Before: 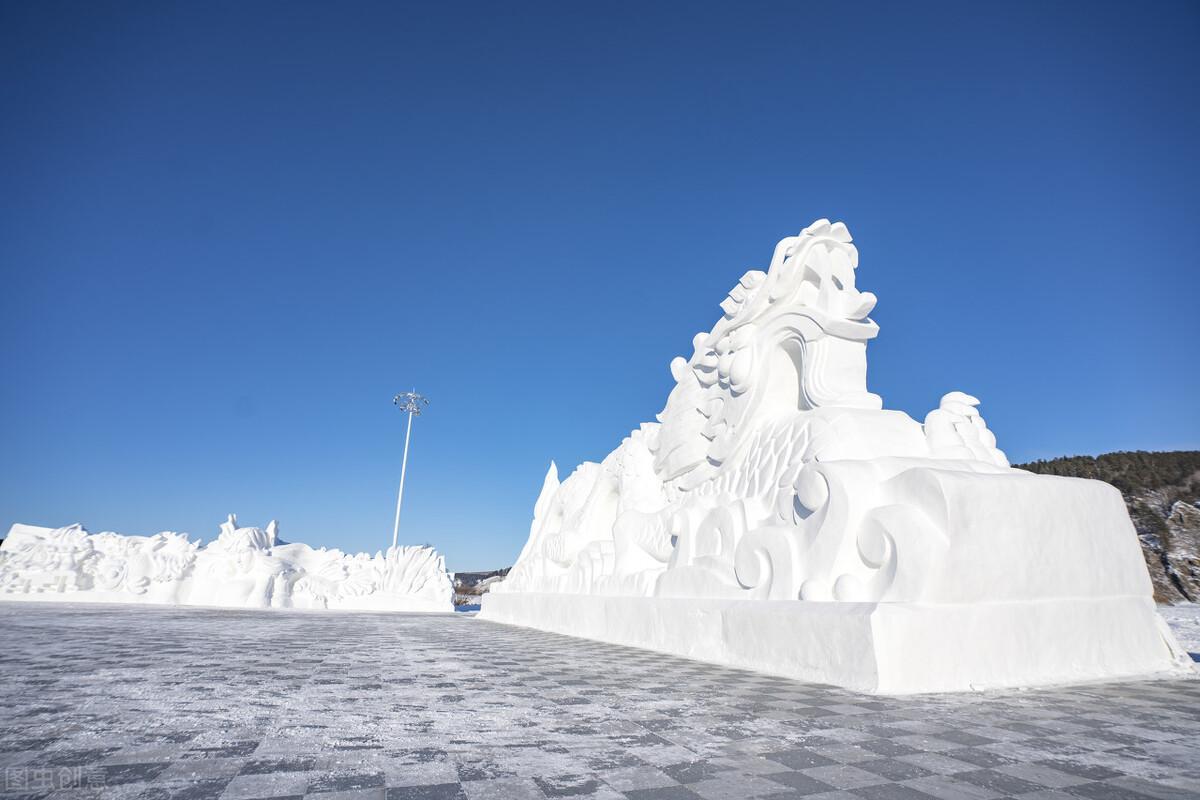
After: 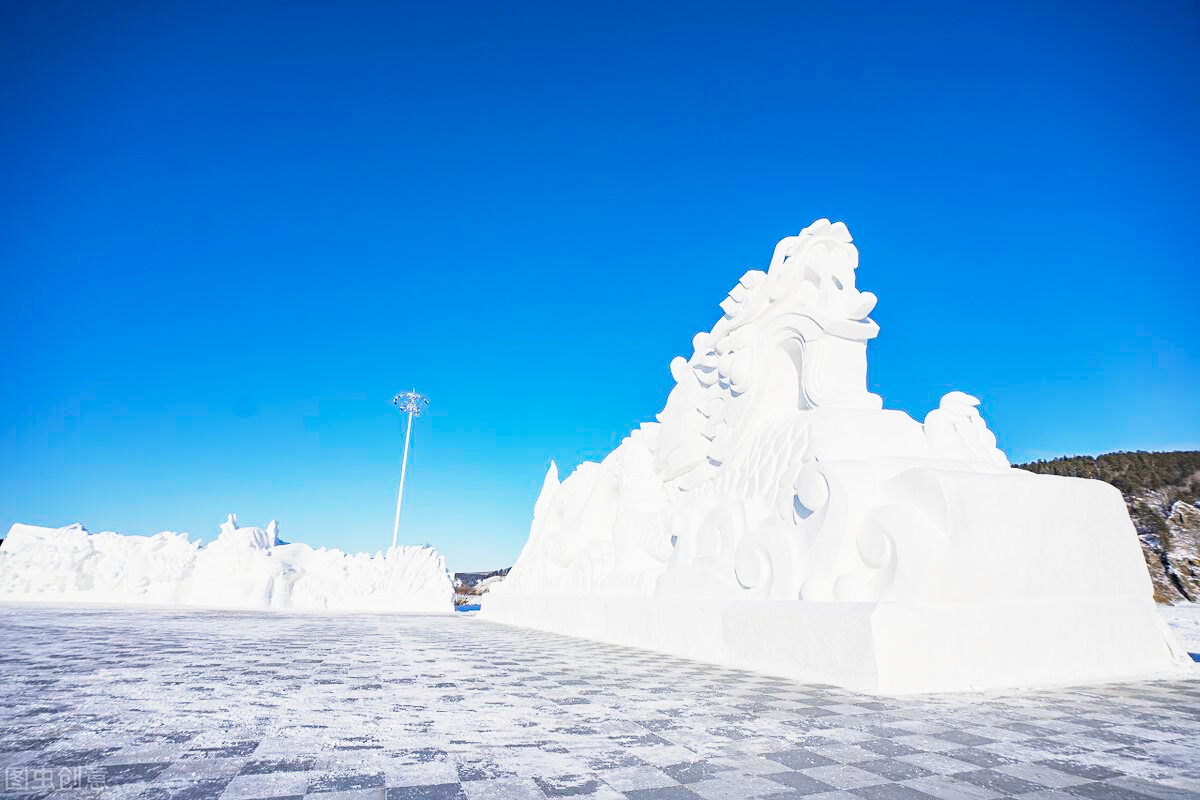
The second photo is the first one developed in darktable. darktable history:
sharpen: amount 0.208
color balance rgb: global offset › luminance -0.511%, linear chroma grading › global chroma 14.556%, perceptual saturation grading › global saturation 25.175%, perceptual brilliance grading › highlights 10.267%, perceptual brilliance grading › mid-tones 4.872%, global vibrance 20%
base curve: curves: ch0 [(0, 0) (0.088, 0.125) (0.176, 0.251) (0.354, 0.501) (0.613, 0.749) (1, 0.877)], preserve colors none
